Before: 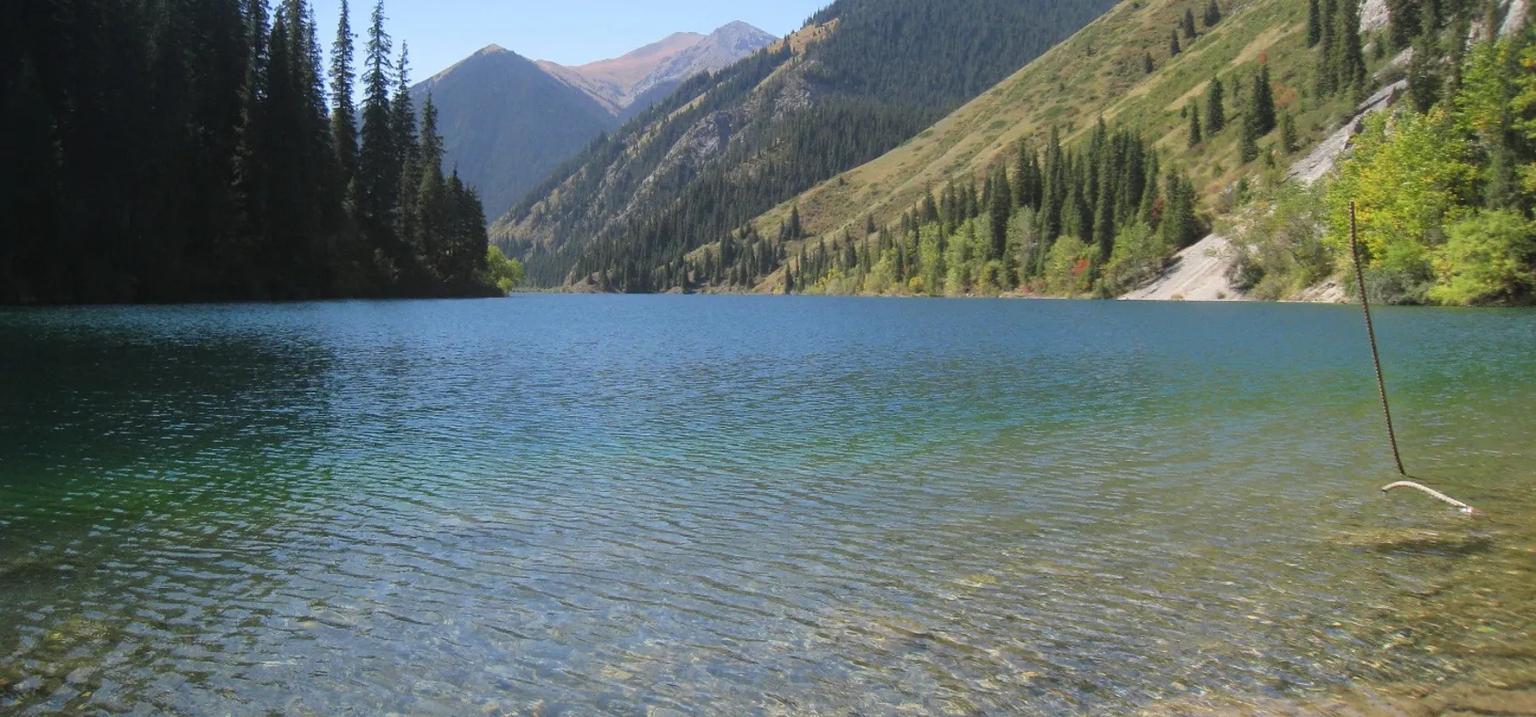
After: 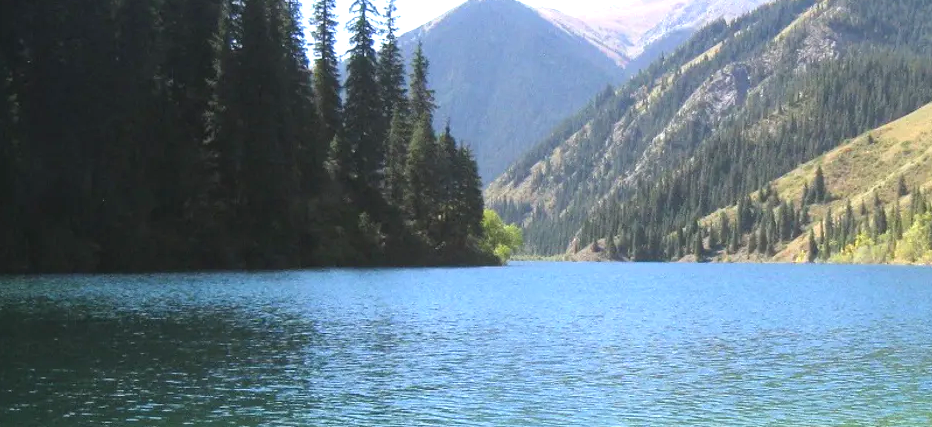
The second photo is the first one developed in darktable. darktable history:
exposure: black level correction 0, exposure 1.098 EV, compensate highlight preservation false
crop and rotate: left 3.033%, top 7.63%, right 41.484%, bottom 37.849%
